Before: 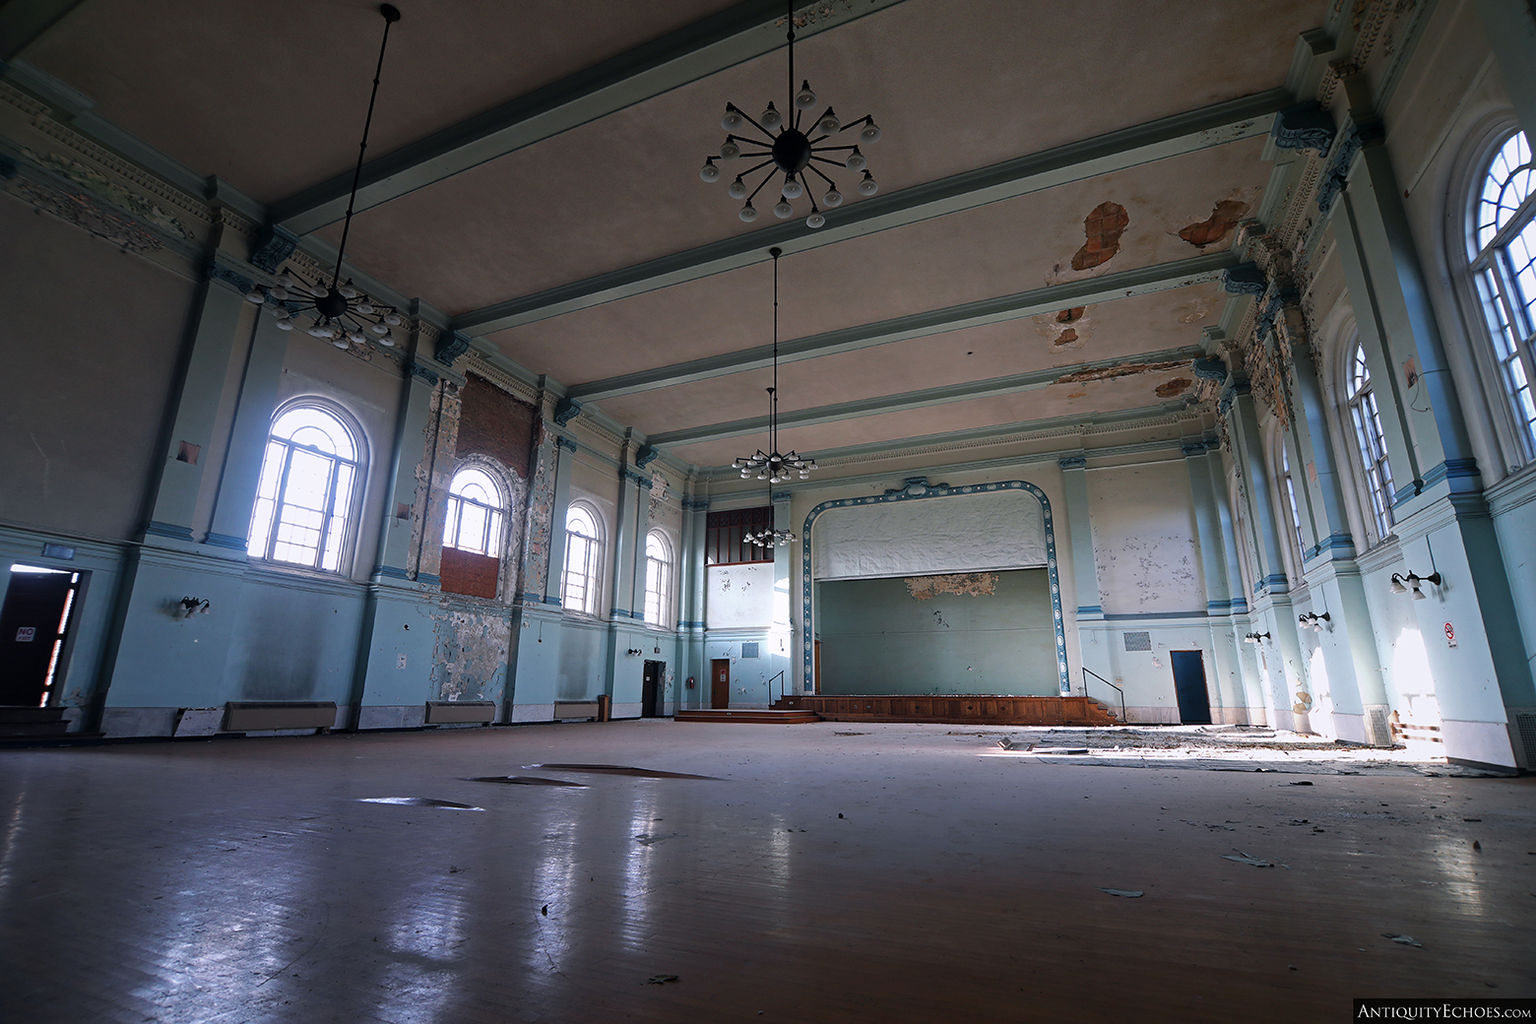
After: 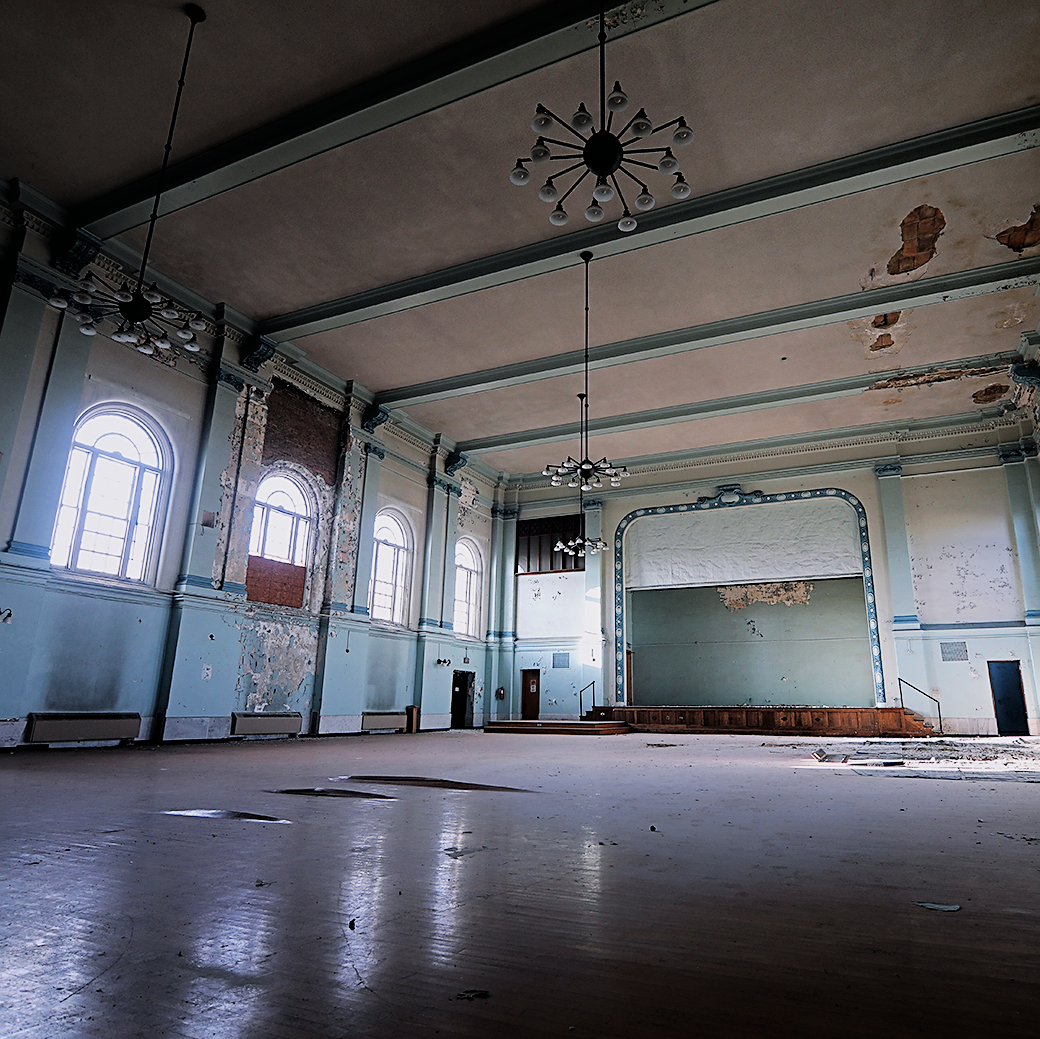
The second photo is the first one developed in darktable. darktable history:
crop and rotate: left 12.892%, right 20.424%
tone equalizer: -8 EV -0.719 EV, -7 EV -0.705 EV, -6 EV -0.622 EV, -5 EV -0.374 EV, -3 EV 0.403 EV, -2 EV 0.6 EV, -1 EV 0.689 EV, +0 EV 0.734 EV
filmic rgb: black relative exposure -7.65 EV, white relative exposure 4.56 EV, hardness 3.61, contrast 1.053, iterations of high-quality reconstruction 0
sharpen: on, module defaults
